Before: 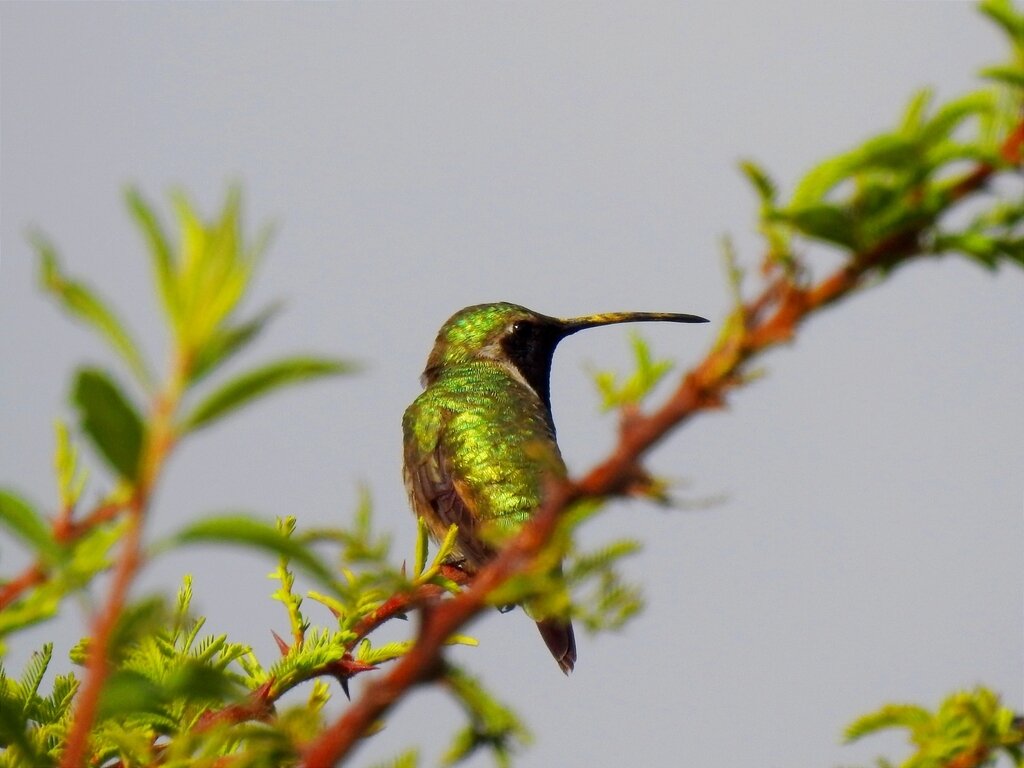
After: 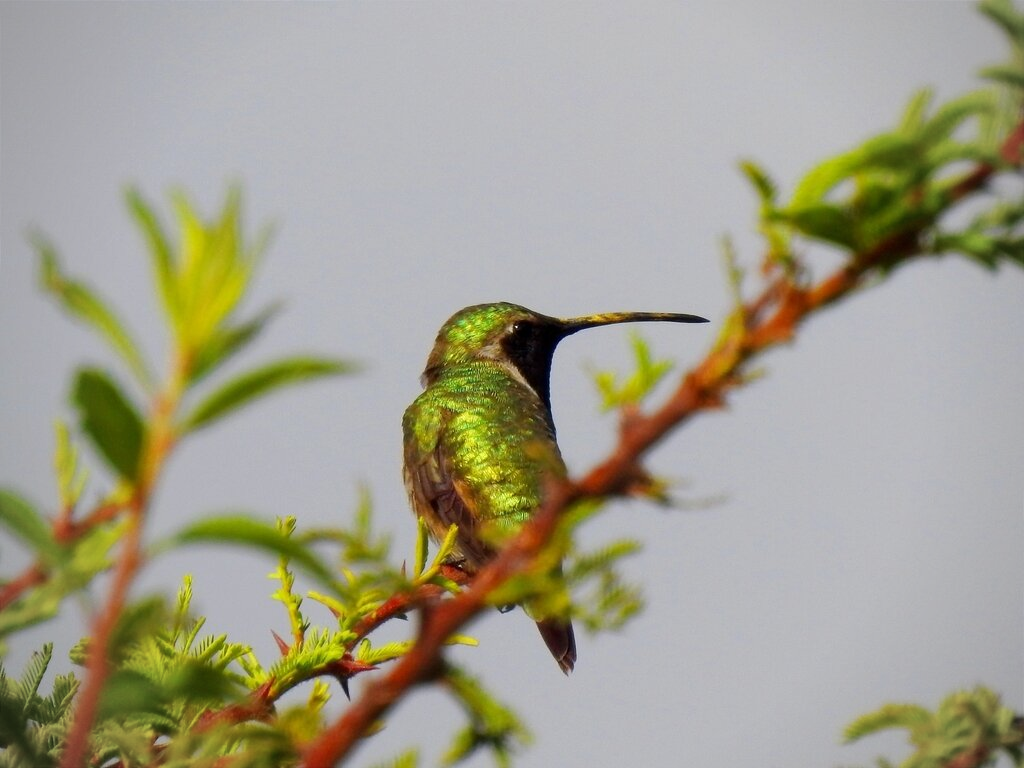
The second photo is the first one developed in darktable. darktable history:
vignetting: brightness -0.288
